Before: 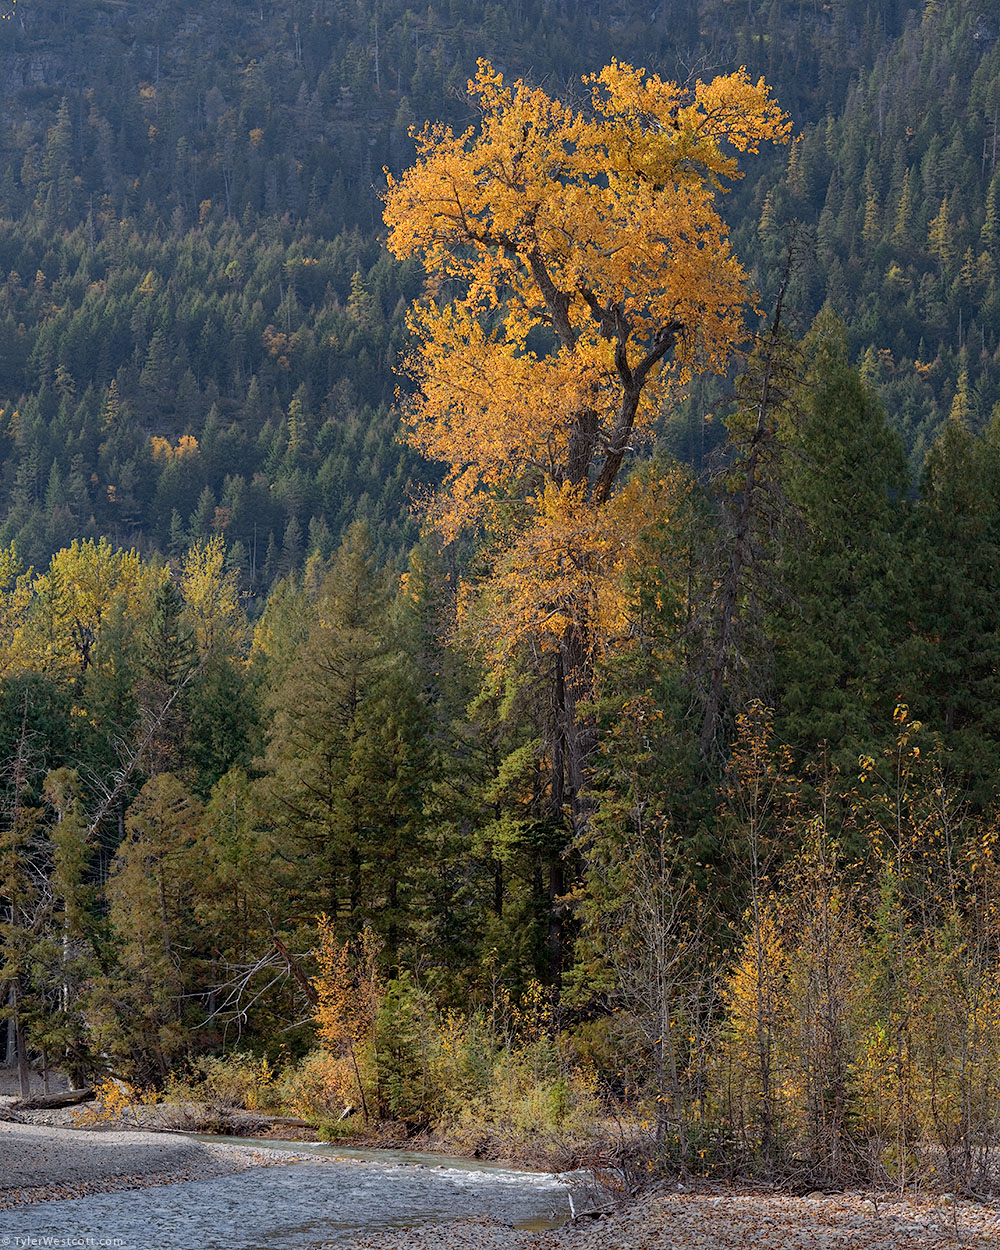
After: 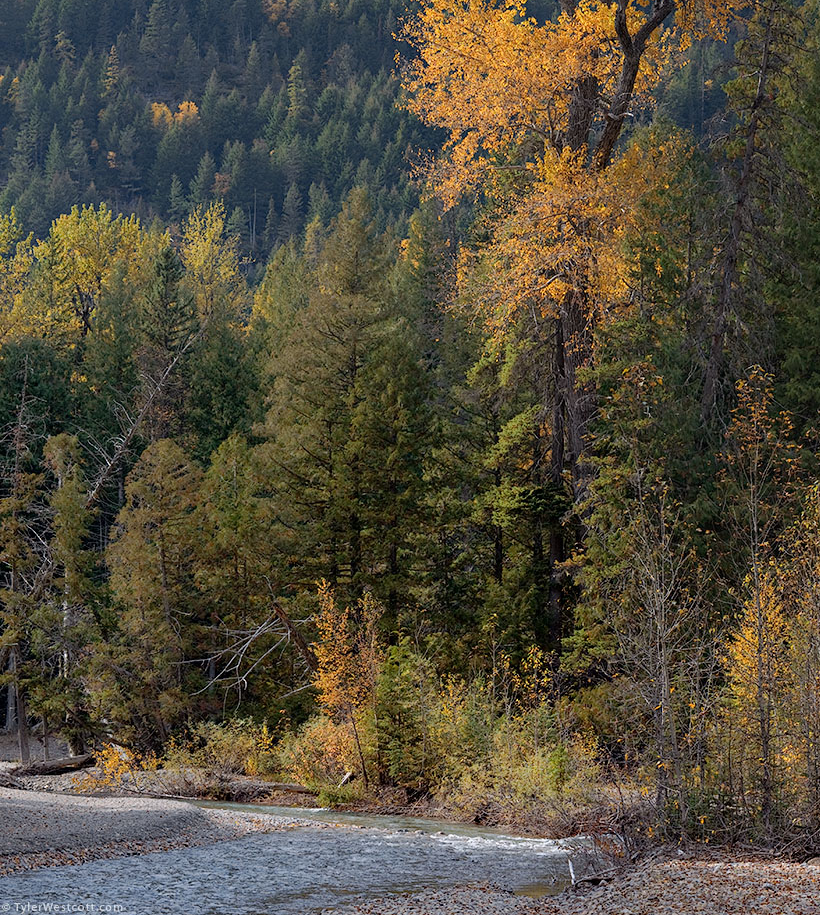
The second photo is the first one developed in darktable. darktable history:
crop: top 26.735%, right 17.941%
